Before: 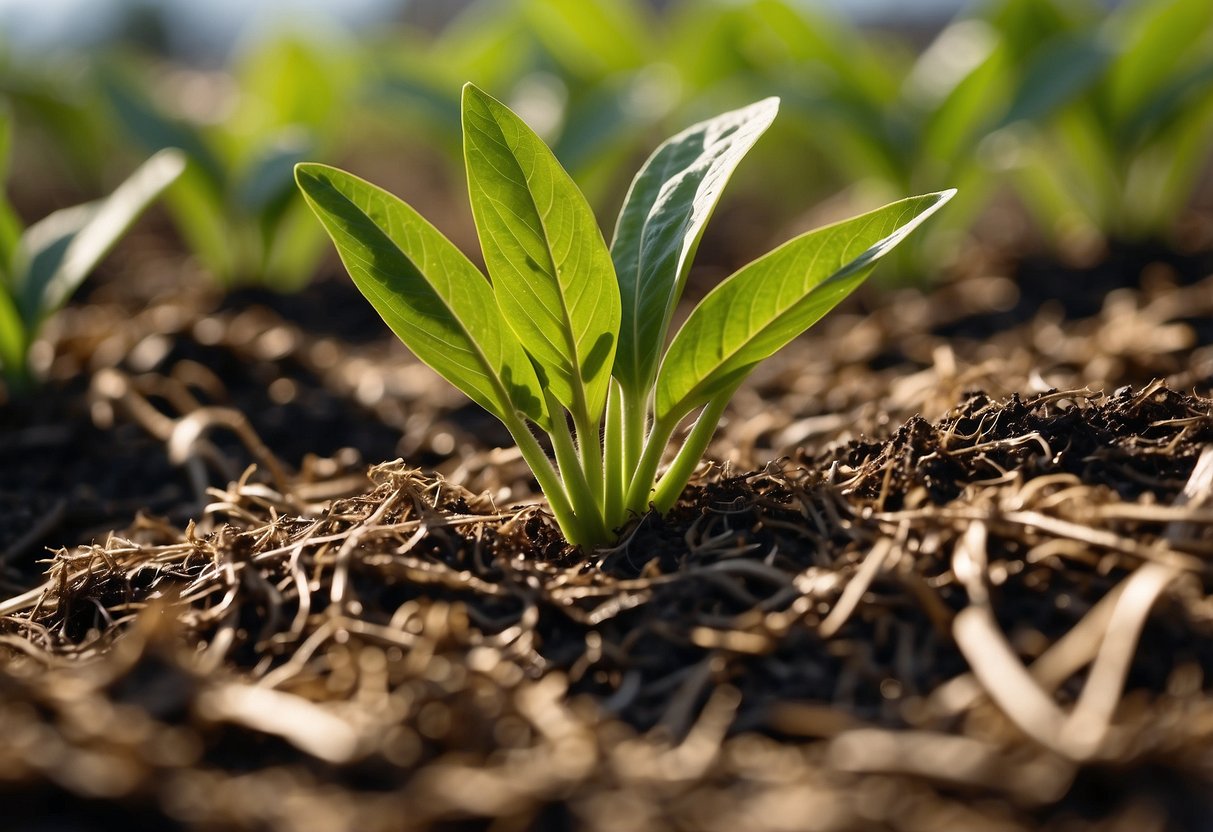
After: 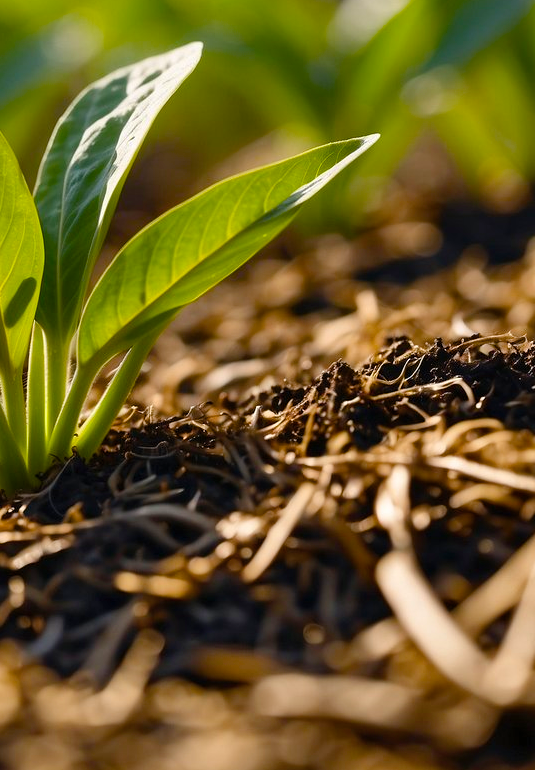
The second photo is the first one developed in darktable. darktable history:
color balance rgb: perceptual saturation grading › global saturation 20%, perceptual saturation grading › highlights 2.68%, perceptual saturation grading › shadows 50%
shadows and highlights: low approximation 0.01, soften with gaussian
crop: left 47.628%, top 6.643%, right 7.874%
